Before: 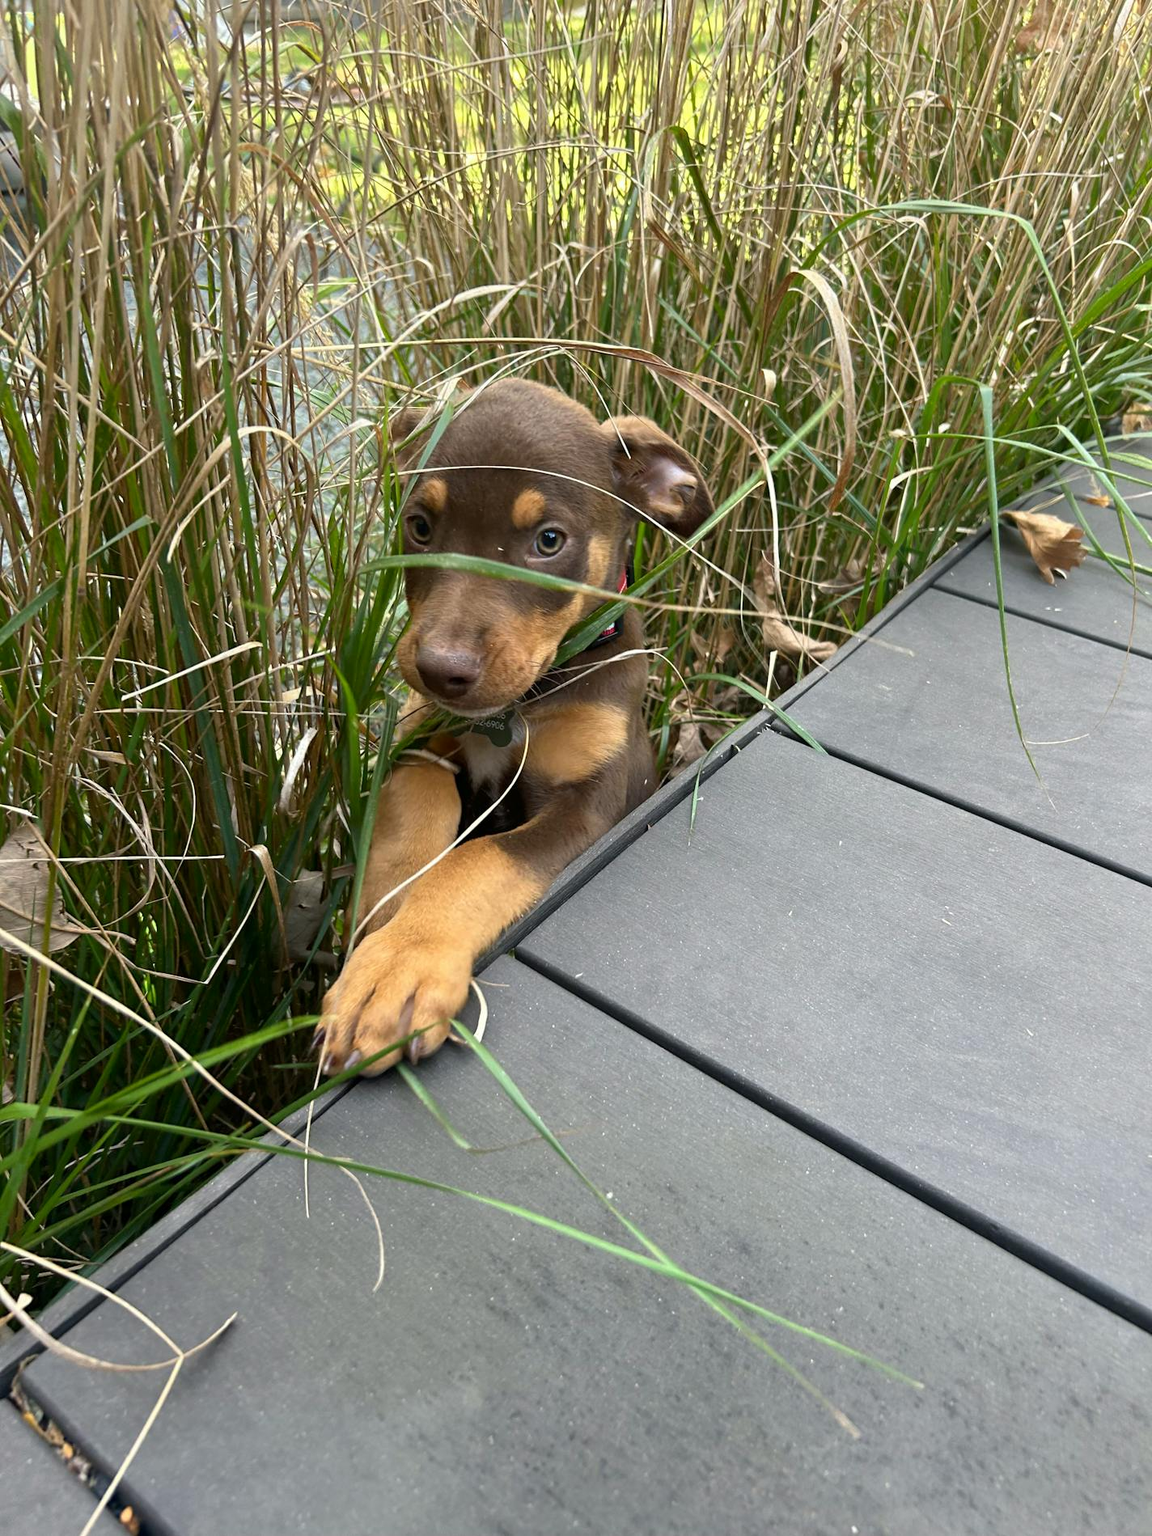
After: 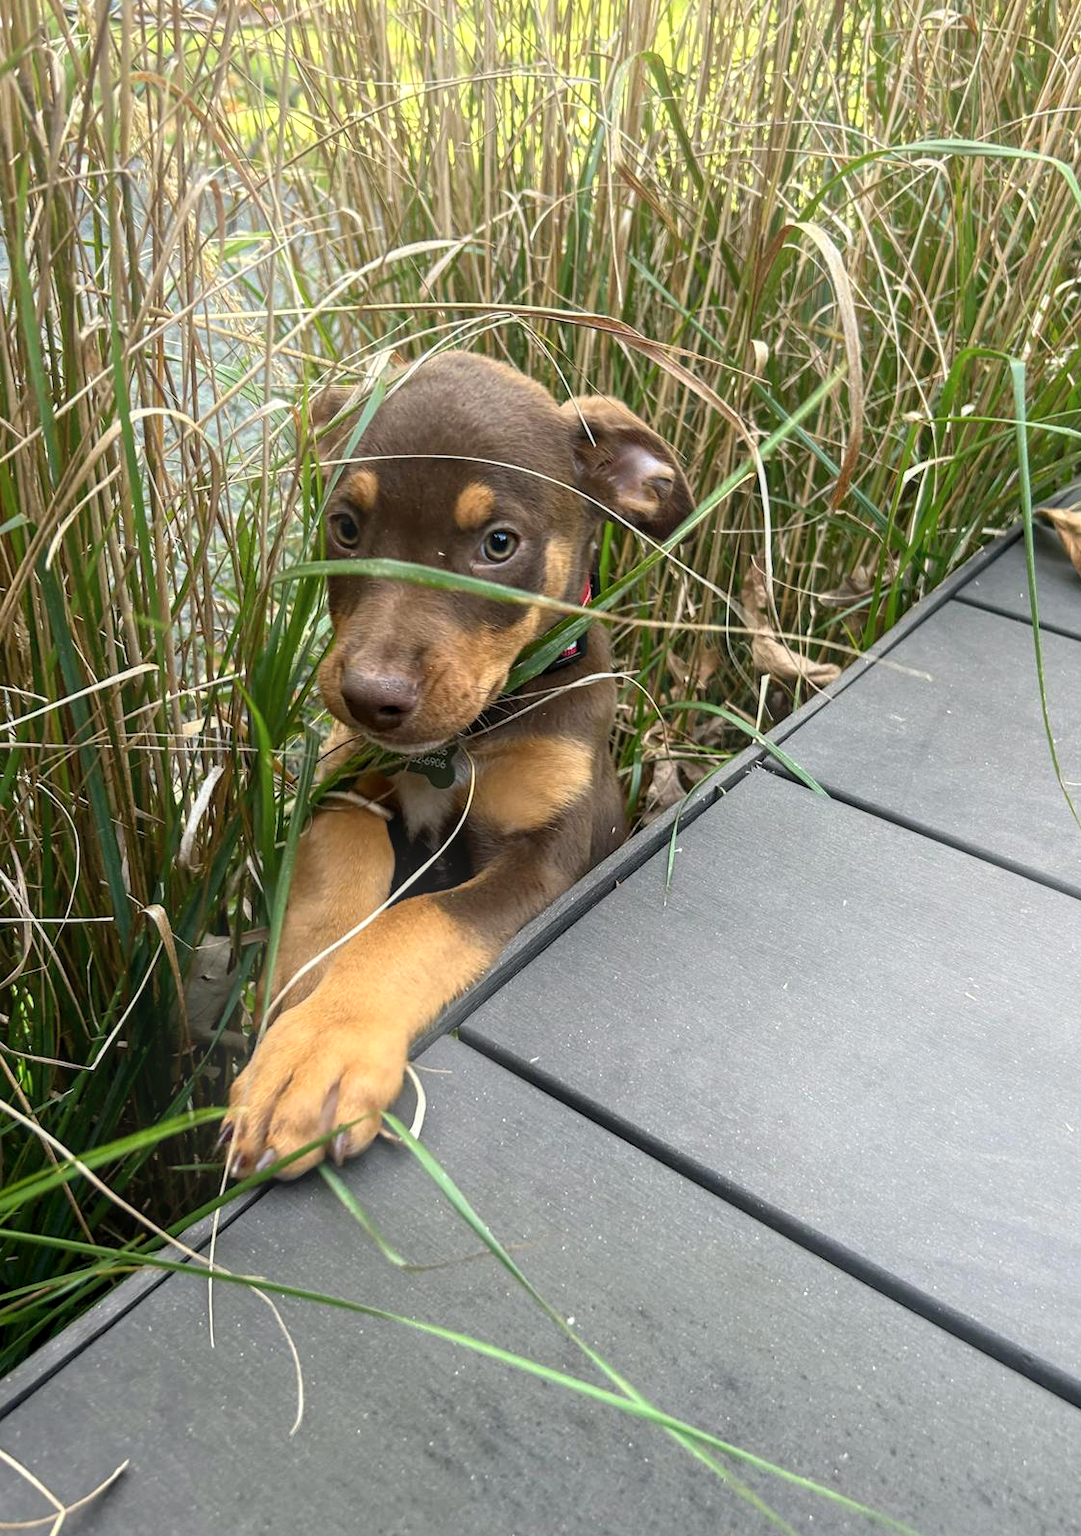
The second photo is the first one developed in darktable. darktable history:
local contrast: on, module defaults
bloom: on, module defaults
crop: left 11.225%, top 5.381%, right 9.565%, bottom 10.314%
